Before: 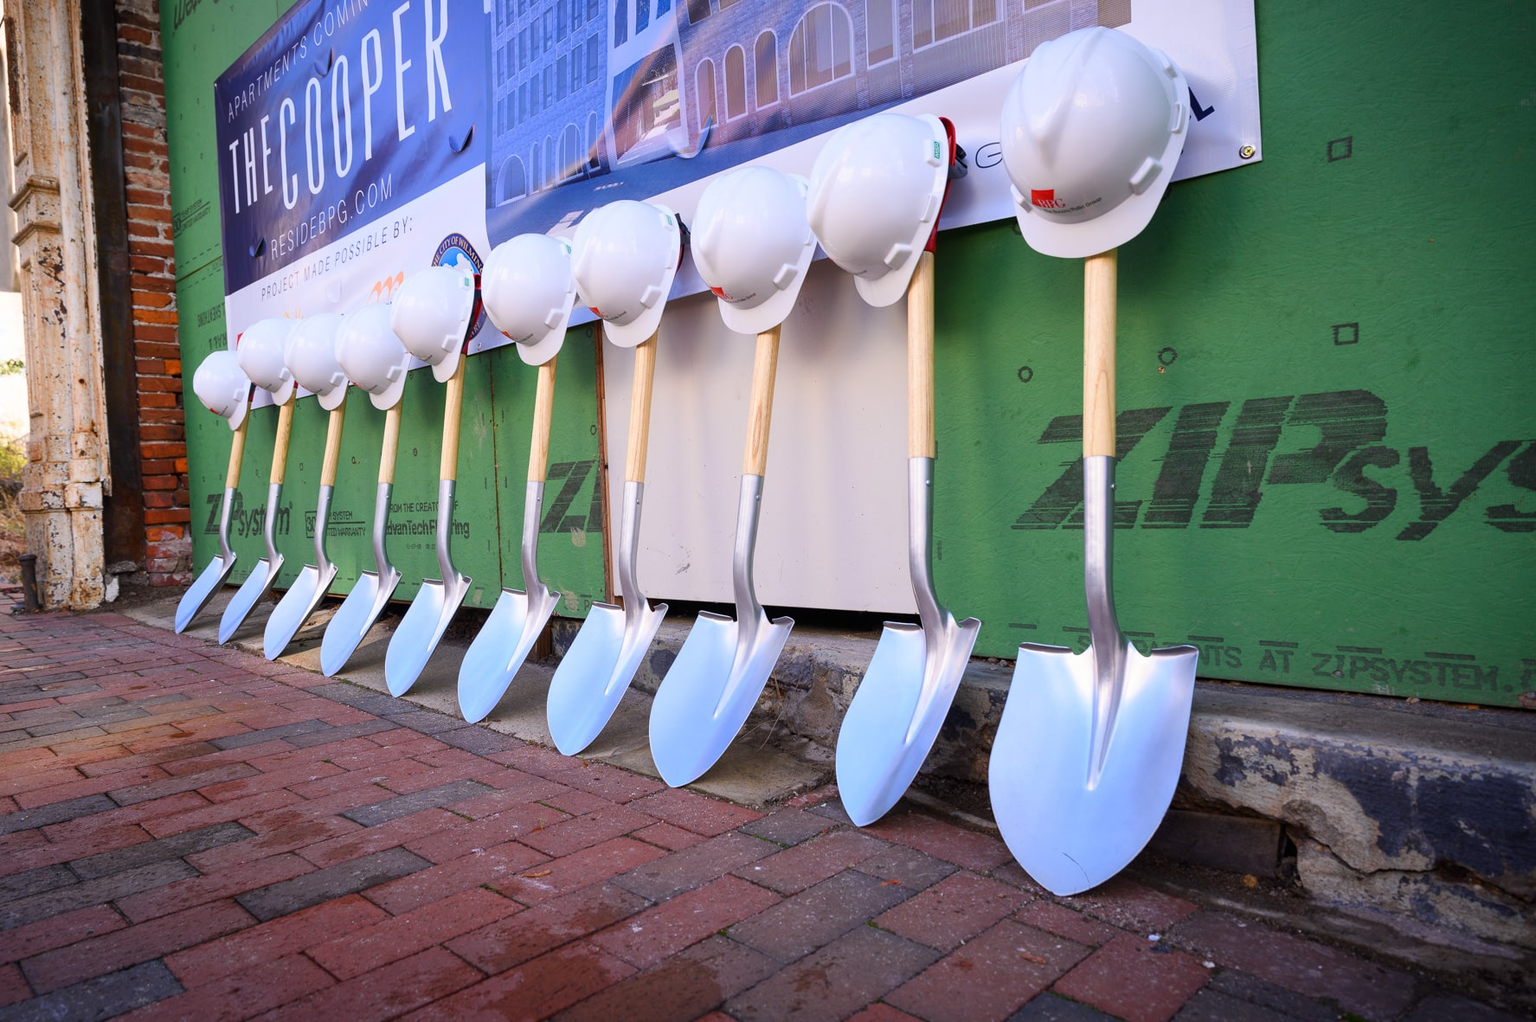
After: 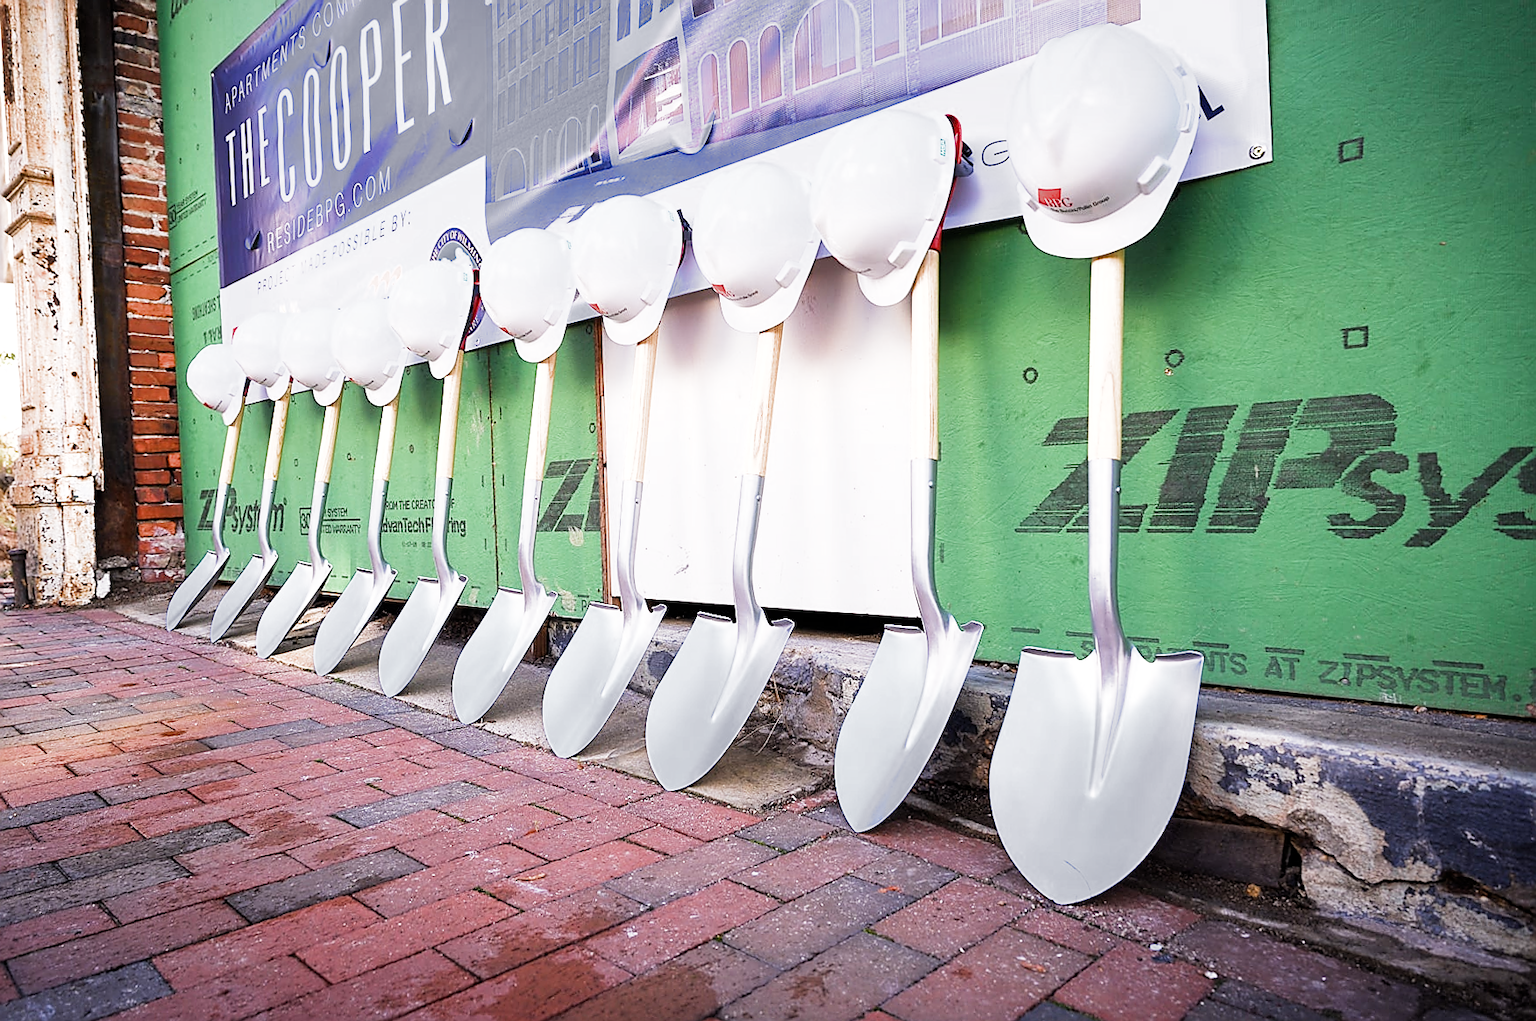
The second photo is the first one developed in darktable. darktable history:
sharpen: radius 1.4, amount 1.25, threshold 0.7
crop and rotate: angle -0.5°
exposure: black level correction 0, exposure 1.388 EV, compensate exposure bias true, compensate highlight preservation false
filmic rgb: middle gray luminance 21.73%, black relative exposure -14 EV, white relative exposure 2.96 EV, threshold 6 EV, target black luminance 0%, hardness 8.81, latitude 59.69%, contrast 1.208, highlights saturation mix 5%, shadows ↔ highlights balance 41.6%, add noise in highlights 0, color science v3 (2019), use custom middle-gray values true, iterations of high-quality reconstruction 0, contrast in highlights soft, enable highlight reconstruction true
